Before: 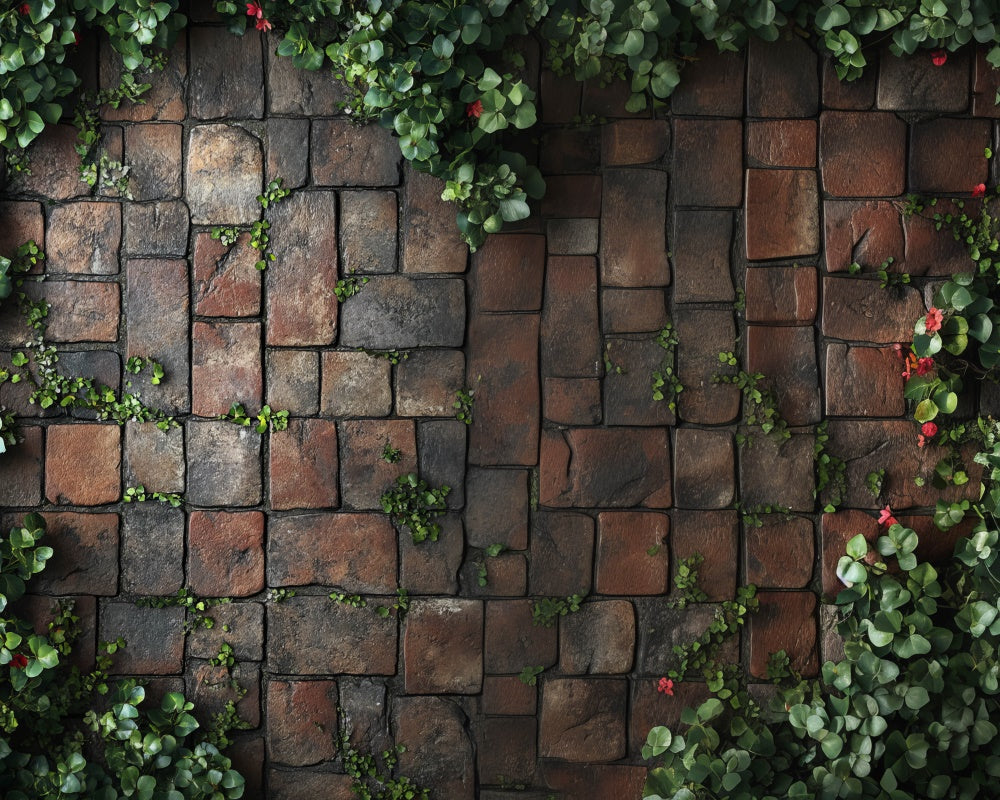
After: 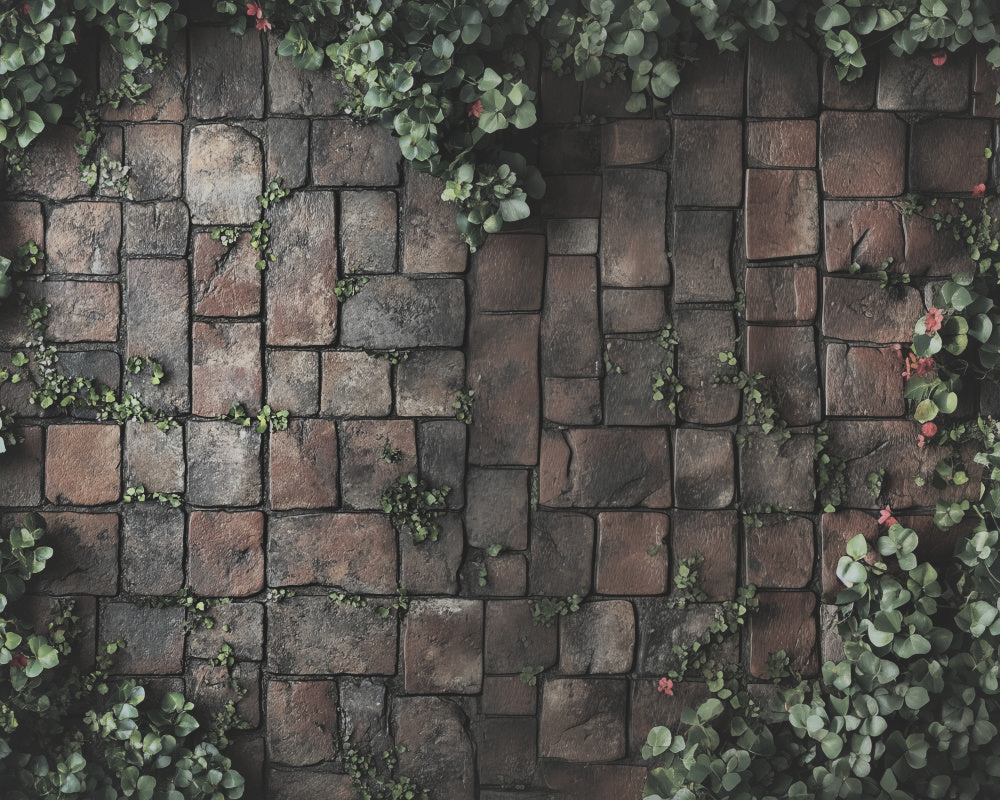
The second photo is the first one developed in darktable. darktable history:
filmic rgb: black relative exposure -7.65 EV, white relative exposure 4.56 EV, hardness 3.61, contrast 1.058
exposure: black level correction -0.026, compensate highlight preservation false
local contrast: mode bilateral grid, contrast 20, coarseness 50, detail 120%, midtone range 0.2
contrast brightness saturation: contrast 0.096, saturation -0.379
shadows and highlights: on, module defaults
